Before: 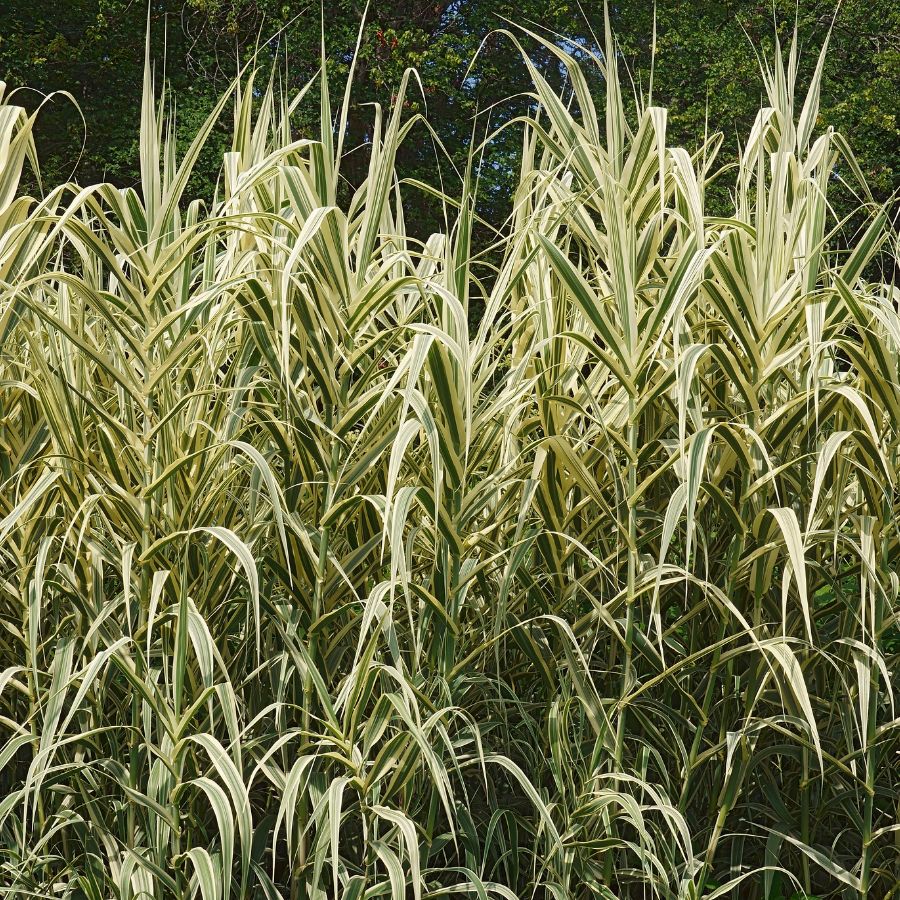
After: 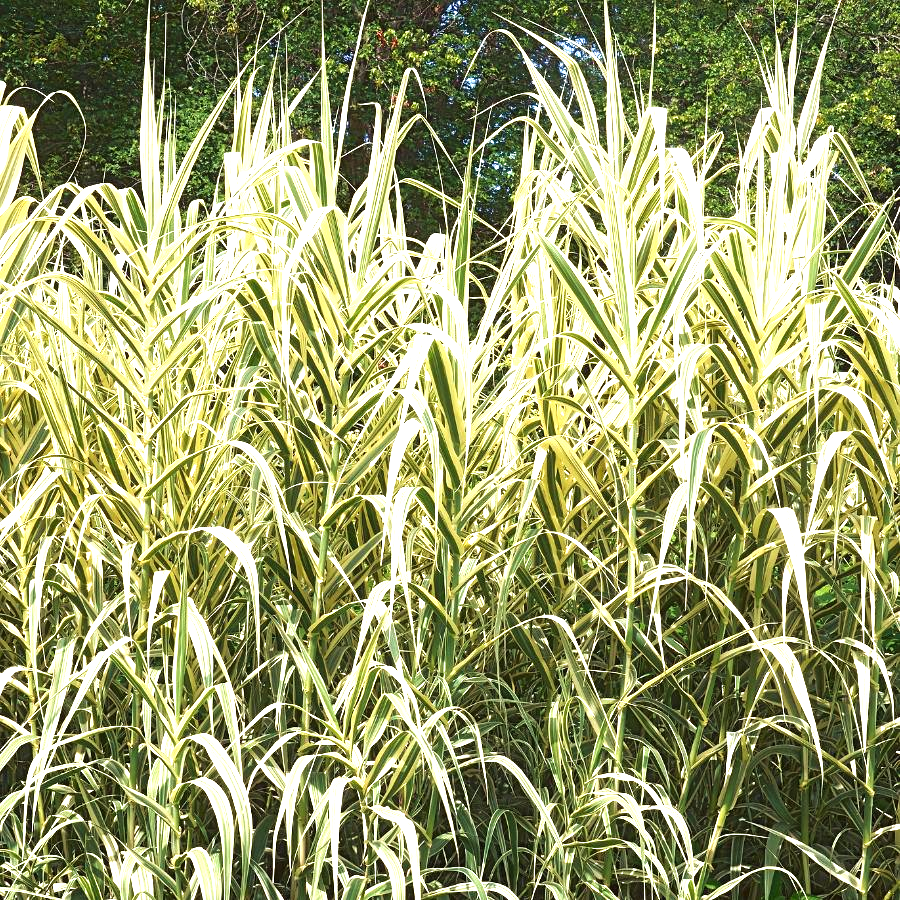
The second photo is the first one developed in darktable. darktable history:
velvia: strength 15%
tone equalizer: -8 EV -0.436 EV, -7 EV -0.364 EV, -6 EV -0.302 EV, -5 EV -0.188 EV, -3 EV 0.225 EV, -2 EV 0.345 EV, -1 EV 0.37 EV, +0 EV 0.421 EV
exposure: black level correction 0, exposure 1.098 EV, compensate exposure bias true, compensate highlight preservation false
